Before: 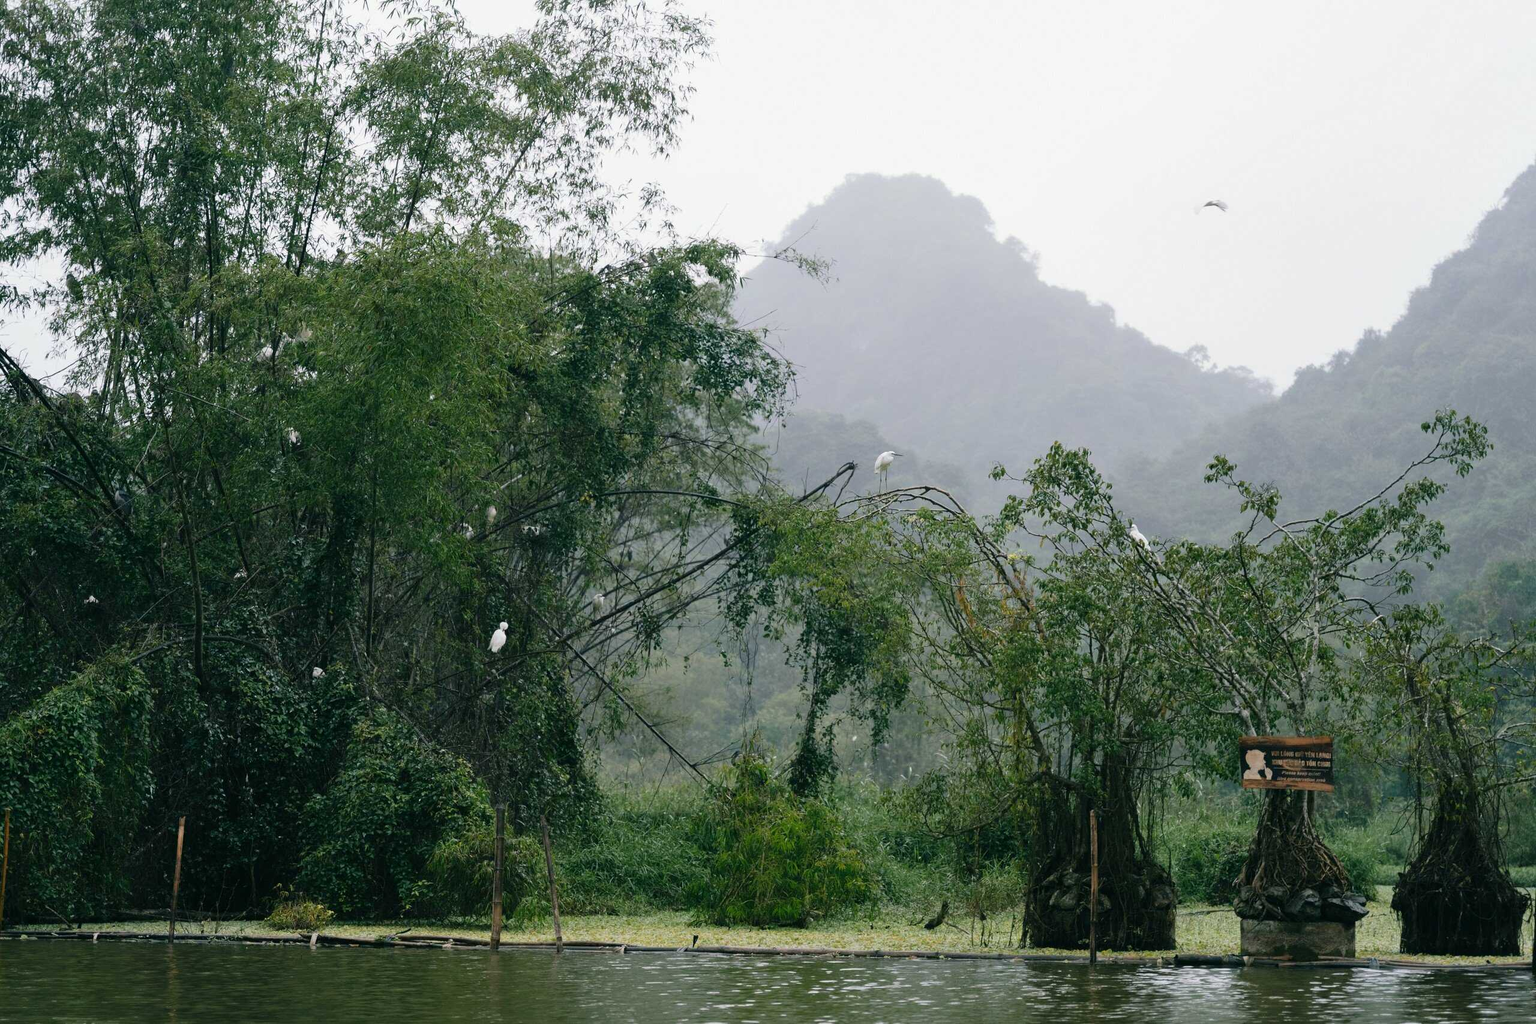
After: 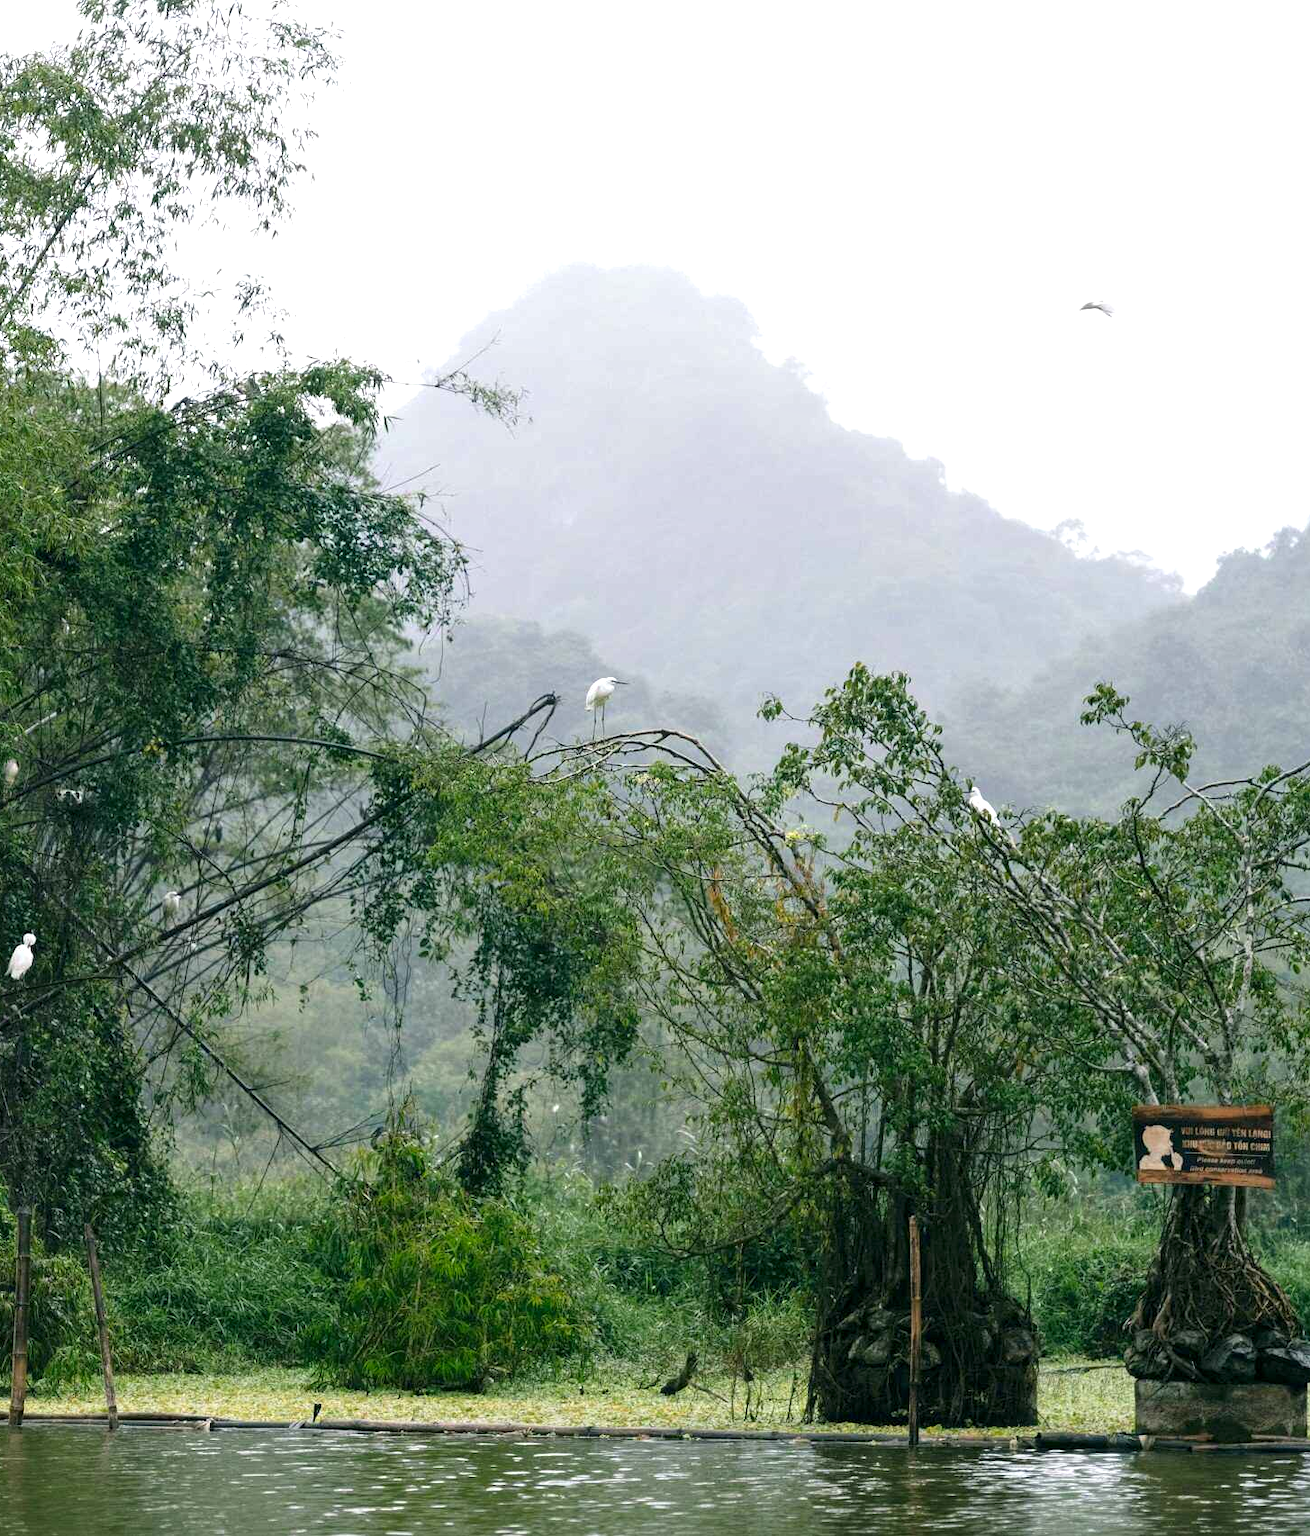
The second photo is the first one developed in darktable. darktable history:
local contrast: highlights 101%, shadows 100%, detail 131%, midtone range 0.2
exposure: black level correction 0, exposure 0.499 EV, compensate exposure bias true, compensate highlight preservation false
color correction: highlights b* -0.024, saturation 1.13
crop: left 31.526%, top 0.009%, right 11.584%
